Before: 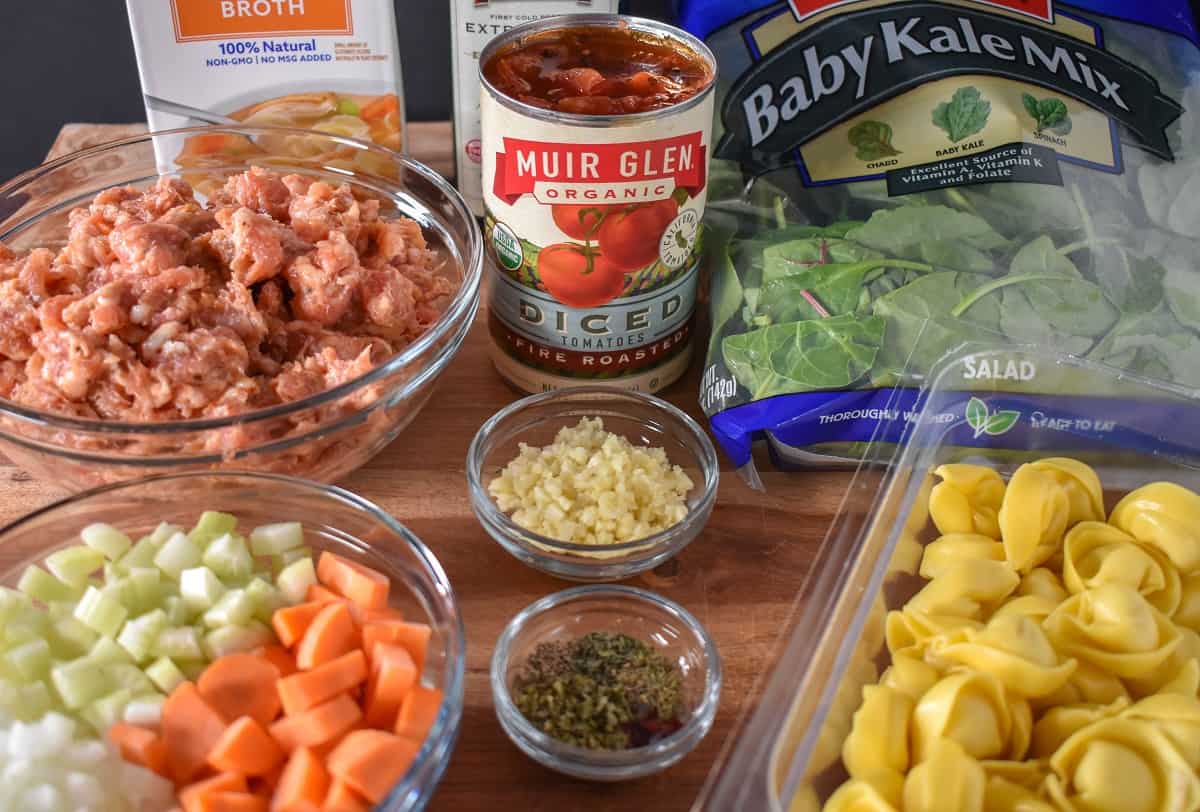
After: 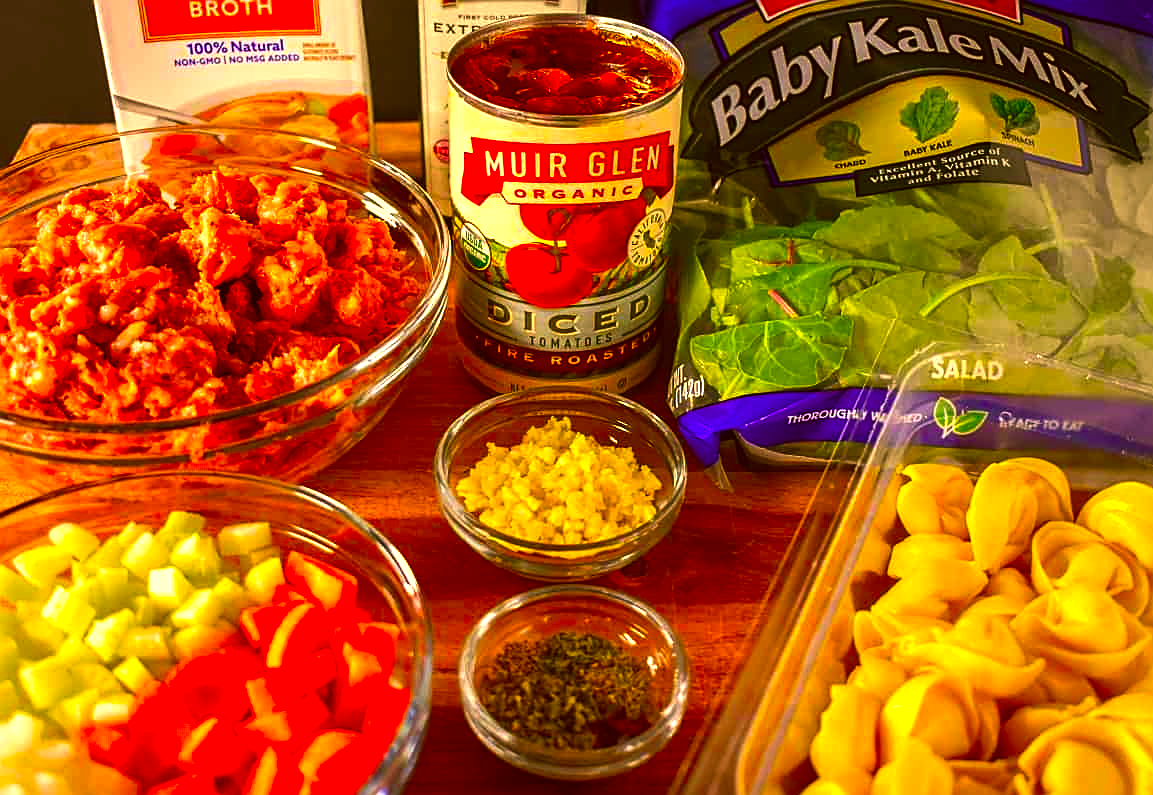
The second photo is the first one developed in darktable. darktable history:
color balance rgb: power › hue 72.96°, perceptual saturation grading › global saturation 30.595%, perceptual brilliance grading › global brilliance 20.453%, perceptual brilliance grading › shadows -40.439%
crop and rotate: left 2.7%, right 1.144%, bottom 2.031%
color correction: highlights a* 10.42, highlights b* 30.26, shadows a* 2.75, shadows b* 18.04, saturation 1.74
sharpen: on, module defaults
